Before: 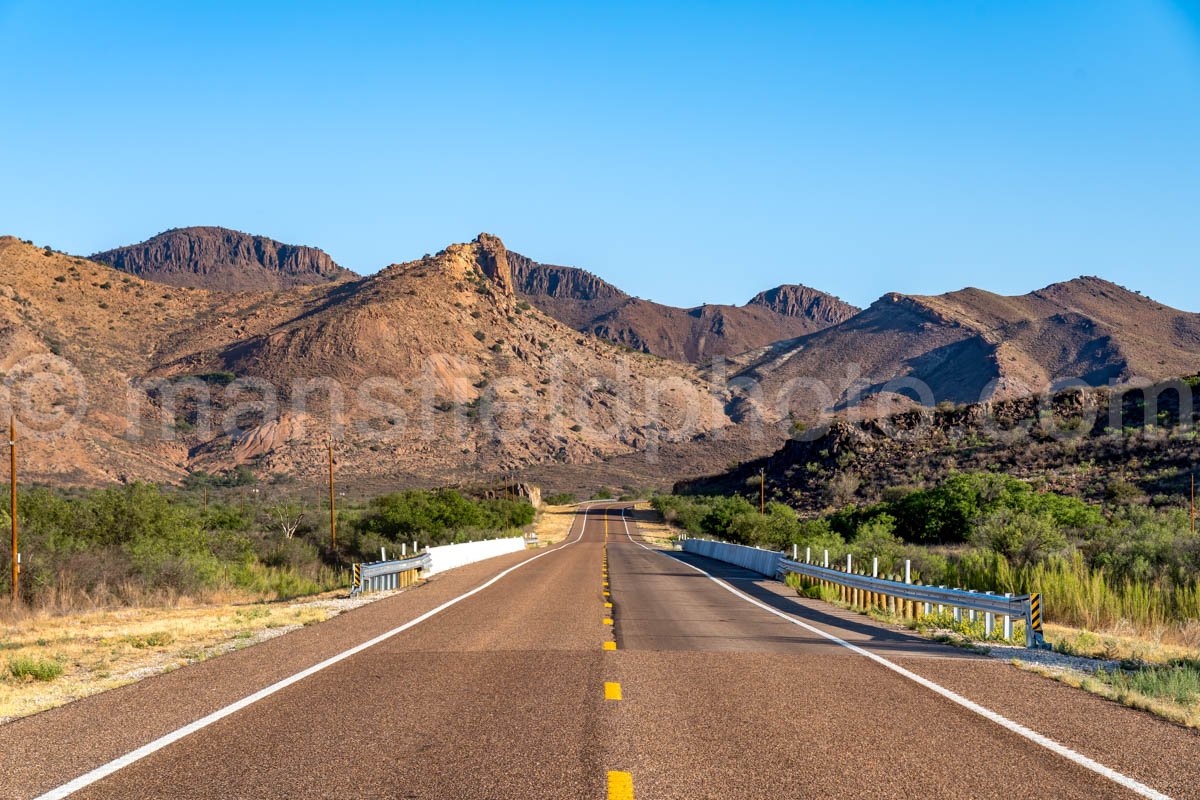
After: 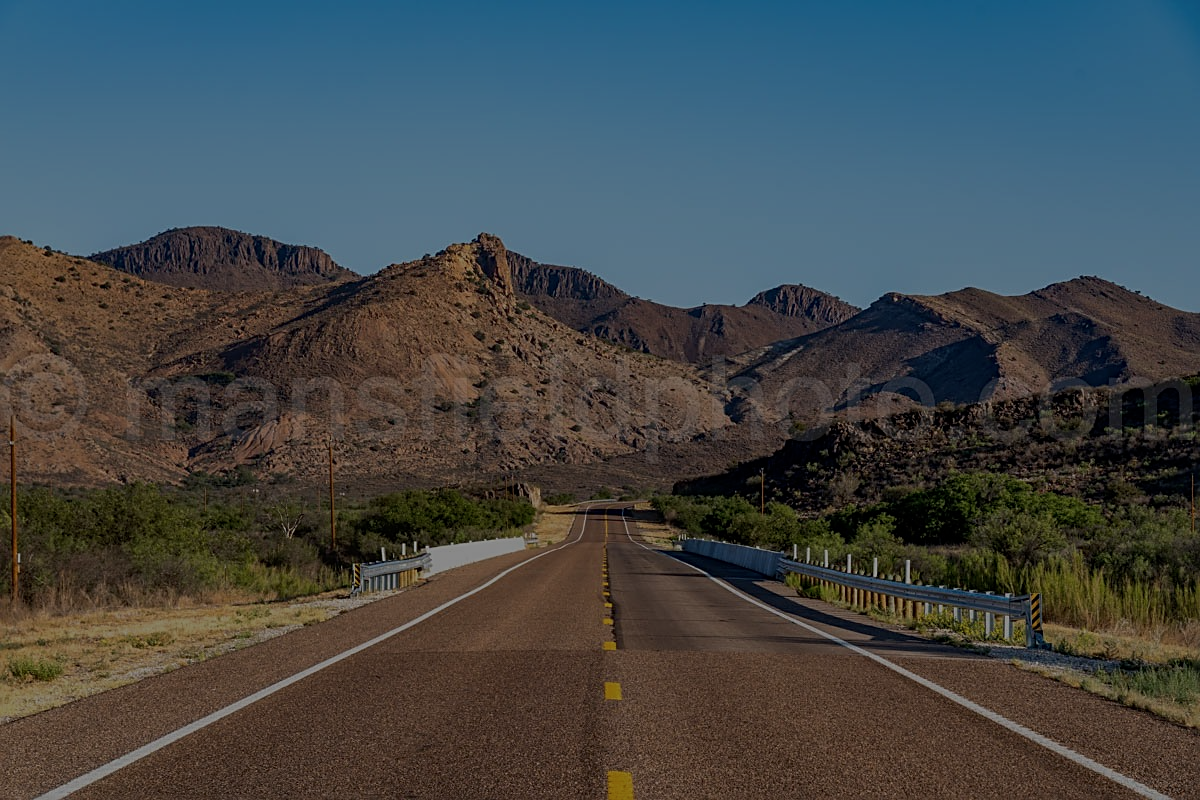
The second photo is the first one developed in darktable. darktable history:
exposure: exposure -2.002 EV, compensate highlight preservation false
sharpen: on, module defaults
contrast brightness saturation: contrast 0.01, saturation -0.05
